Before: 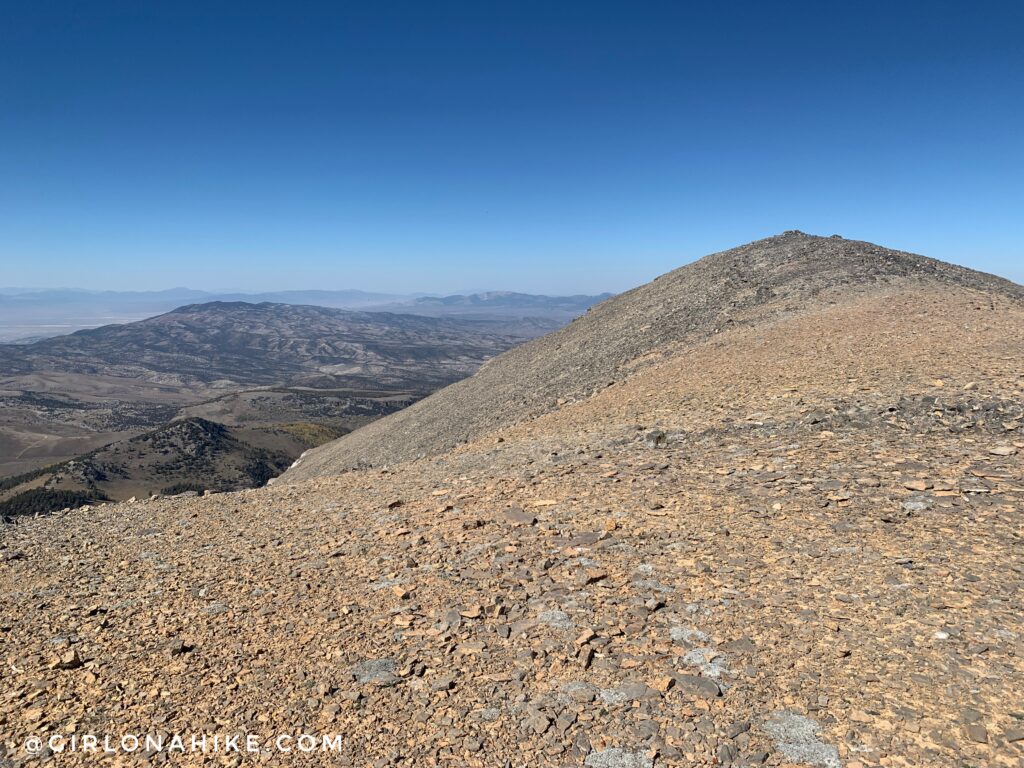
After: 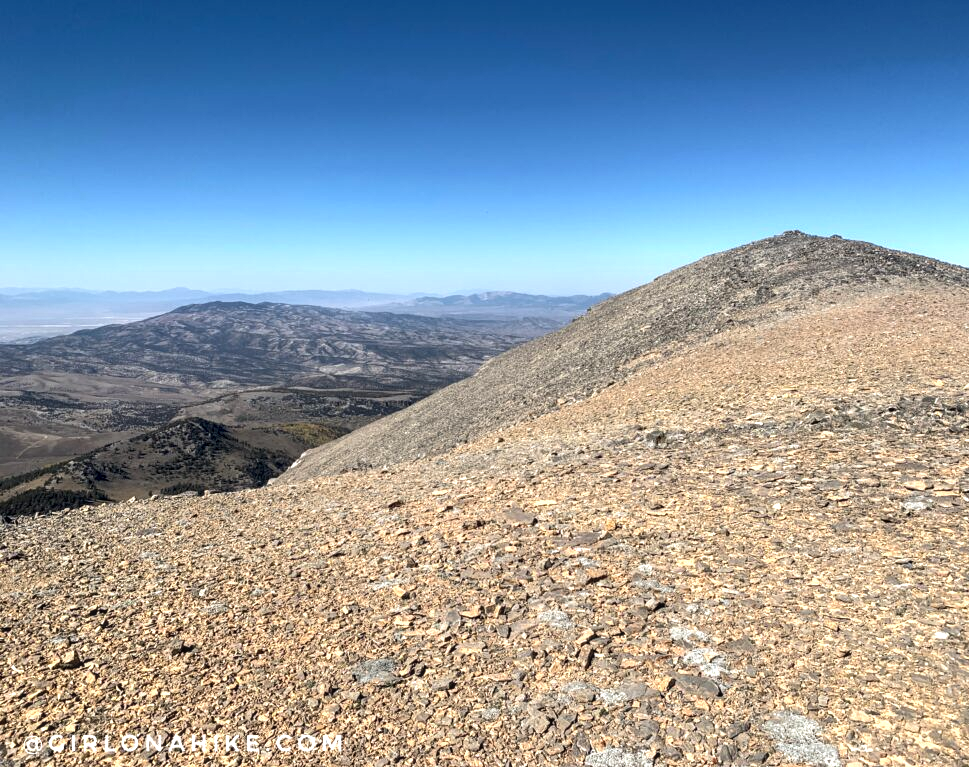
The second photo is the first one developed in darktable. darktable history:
crop and rotate: left 0%, right 5.29%
local contrast: on, module defaults
tone equalizer: -8 EV -0.753 EV, -7 EV -0.729 EV, -6 EV -0.625 EV, -5 EV -0.37 EV, -3 EV 0.39 EV, -2 EV 0.6 EV, -1 EV 0.694 EV, +0 EV 0.722 EV, edges refinement/feathering 500, mask exposure compensation -1.57 EV, preserve details guided filter
